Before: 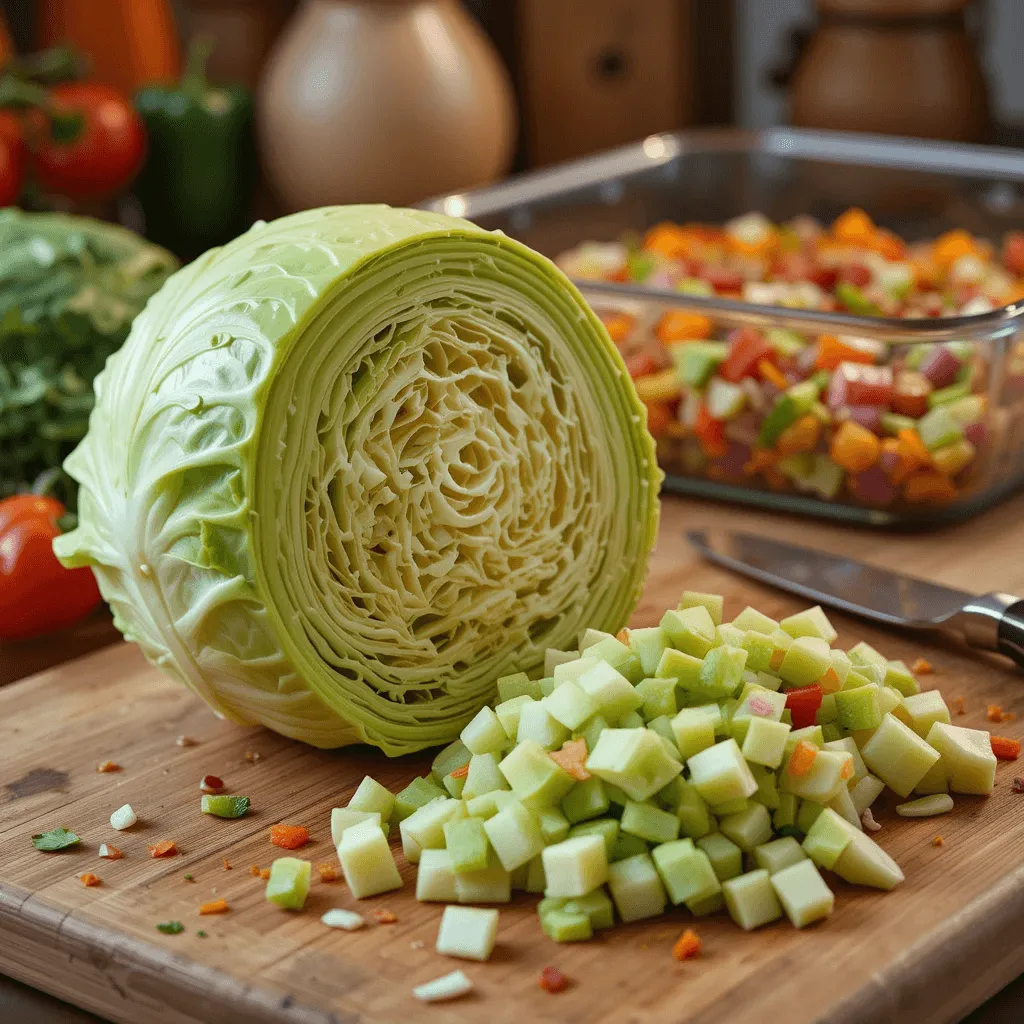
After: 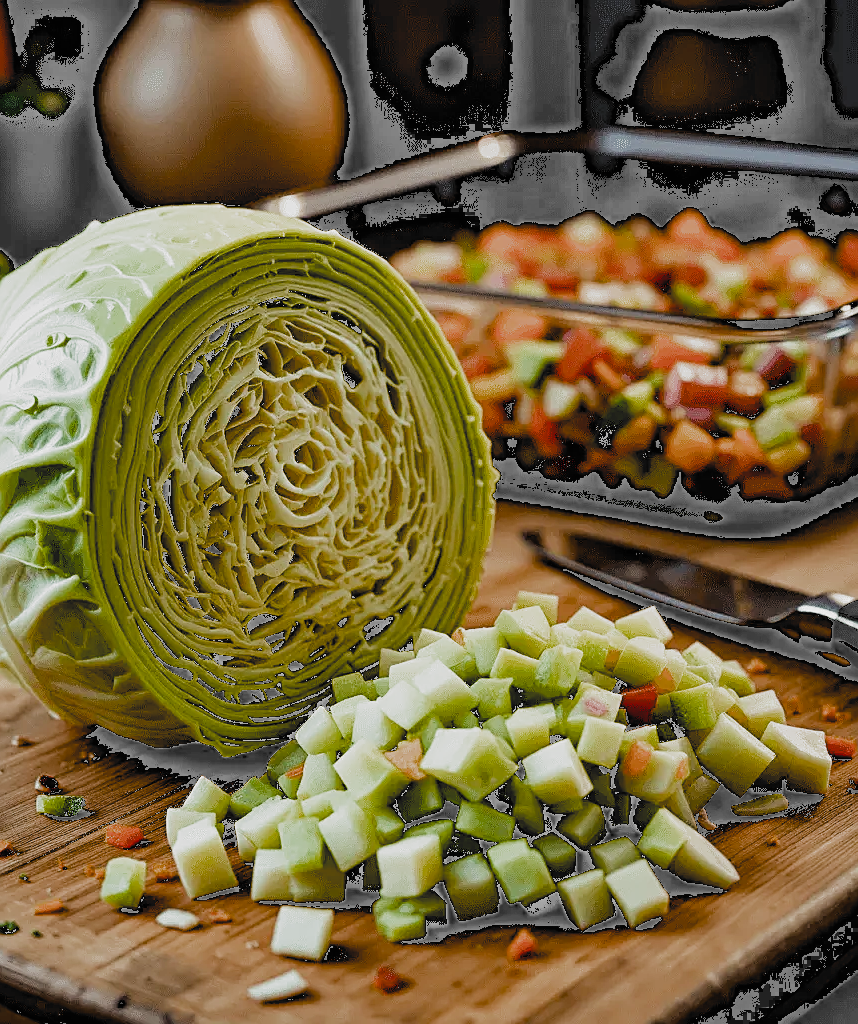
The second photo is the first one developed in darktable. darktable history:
filmic rgb: black relative exposure -5.07 EV, white relative exposure 4 EV, hardness 2.88, contrast 1.404, highlights saturation mix -30.68%, add noise in highlights 0, preserve chrominance max RGB, color science v3 (2019), use custom middle-gray values true, contrast in highlights soft
exposure: black level correction 0.055, exposure -0.038 EV, compensate exposure bias true, compensate highlight preservation false
crop: left 16.154%
sharpen: on, module defaults
